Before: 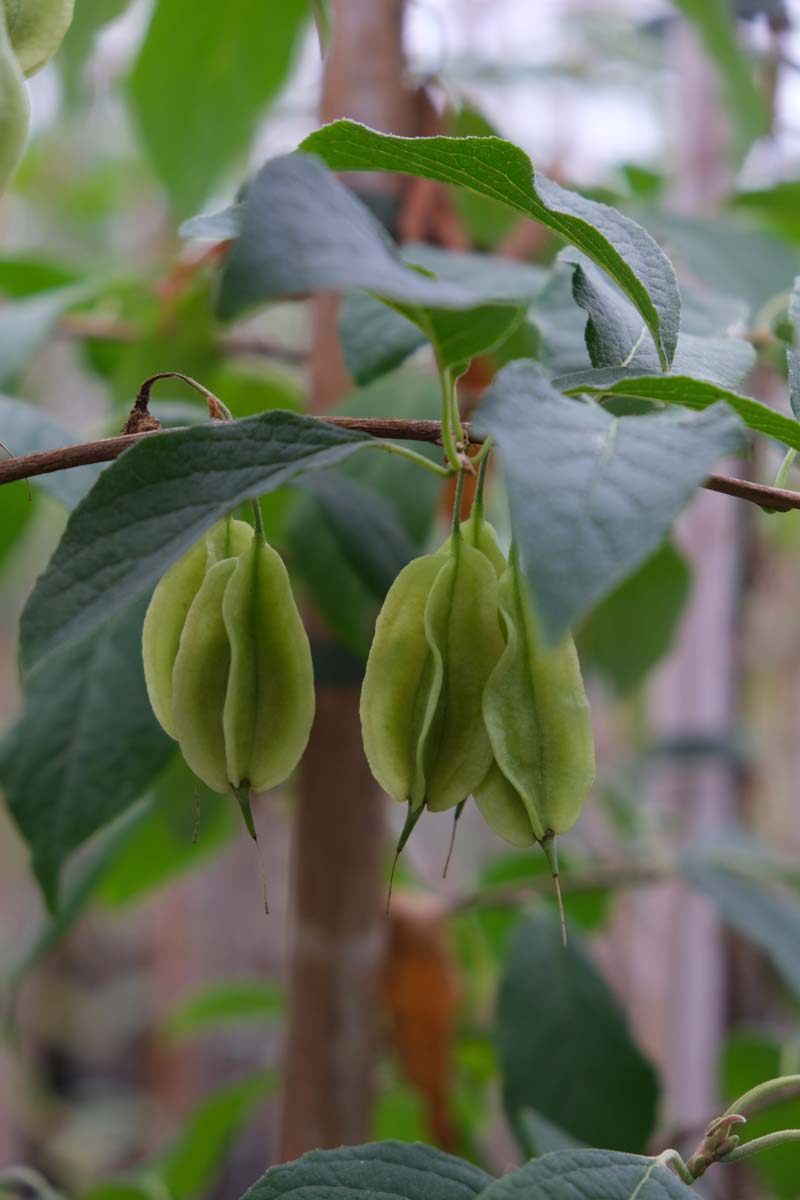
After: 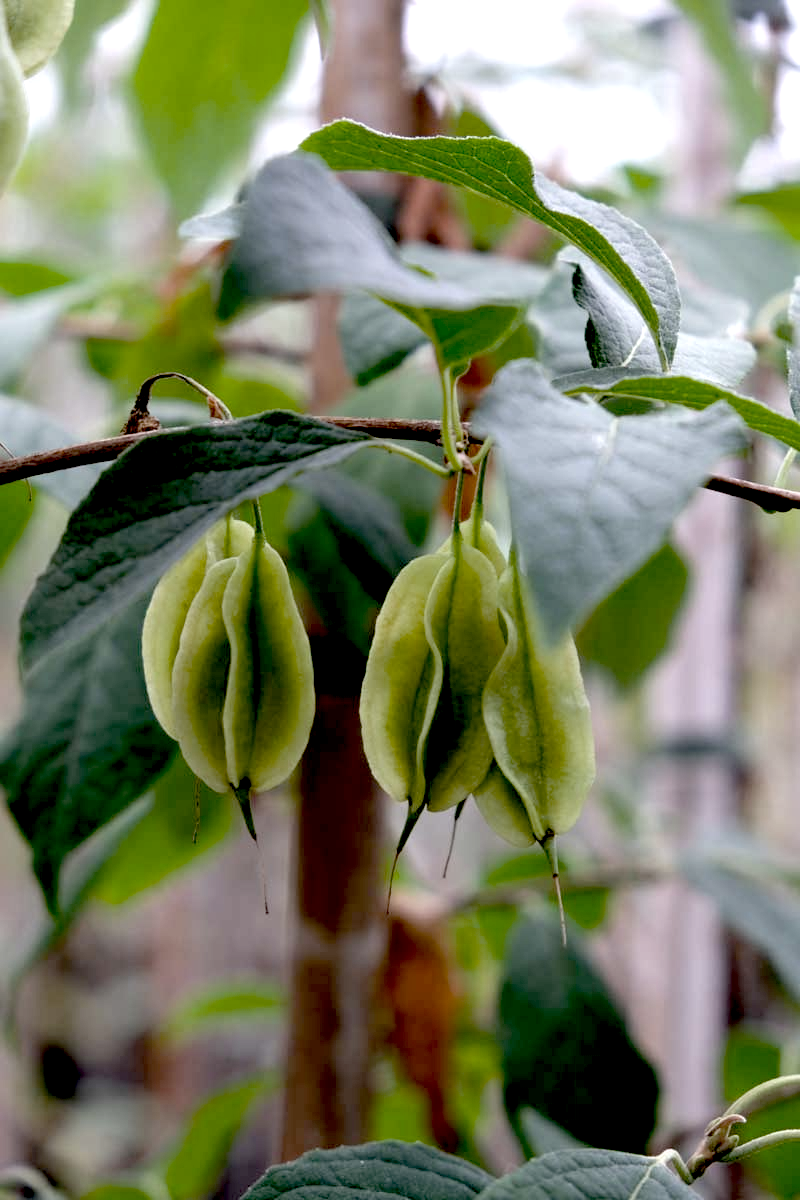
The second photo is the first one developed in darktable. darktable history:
exposure: black level correction 0.035, exposure 0.9 EV, compensate highlight preservation false
color correction: saturation 0.57
